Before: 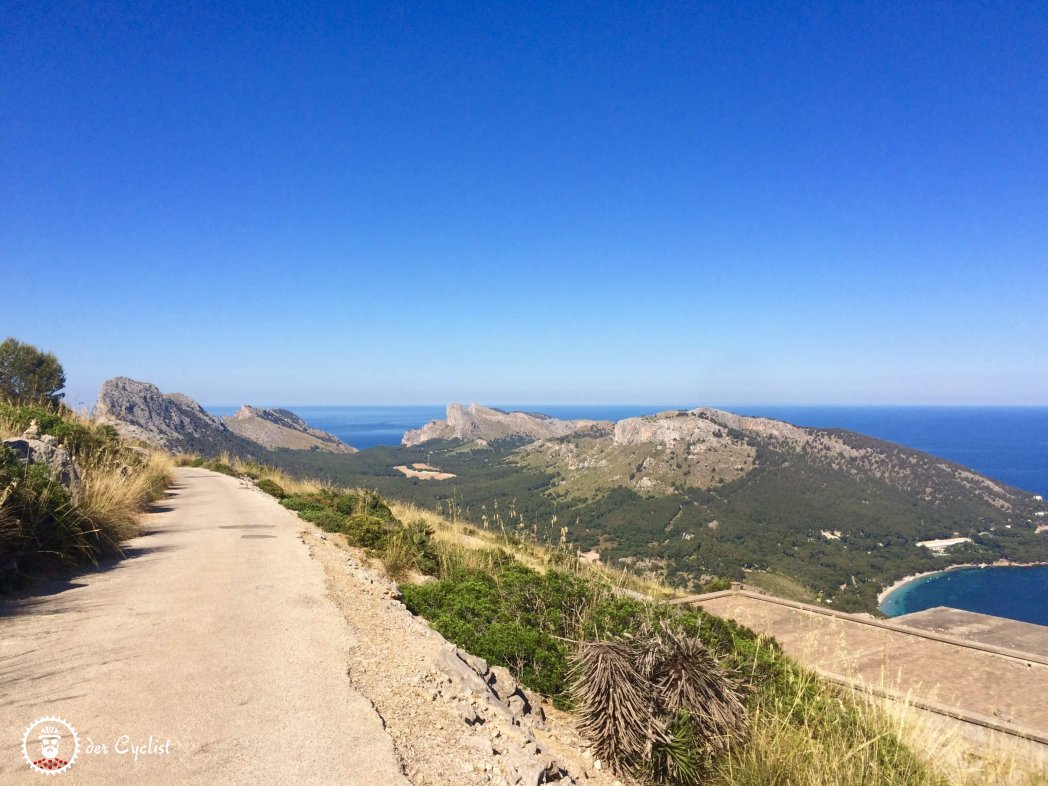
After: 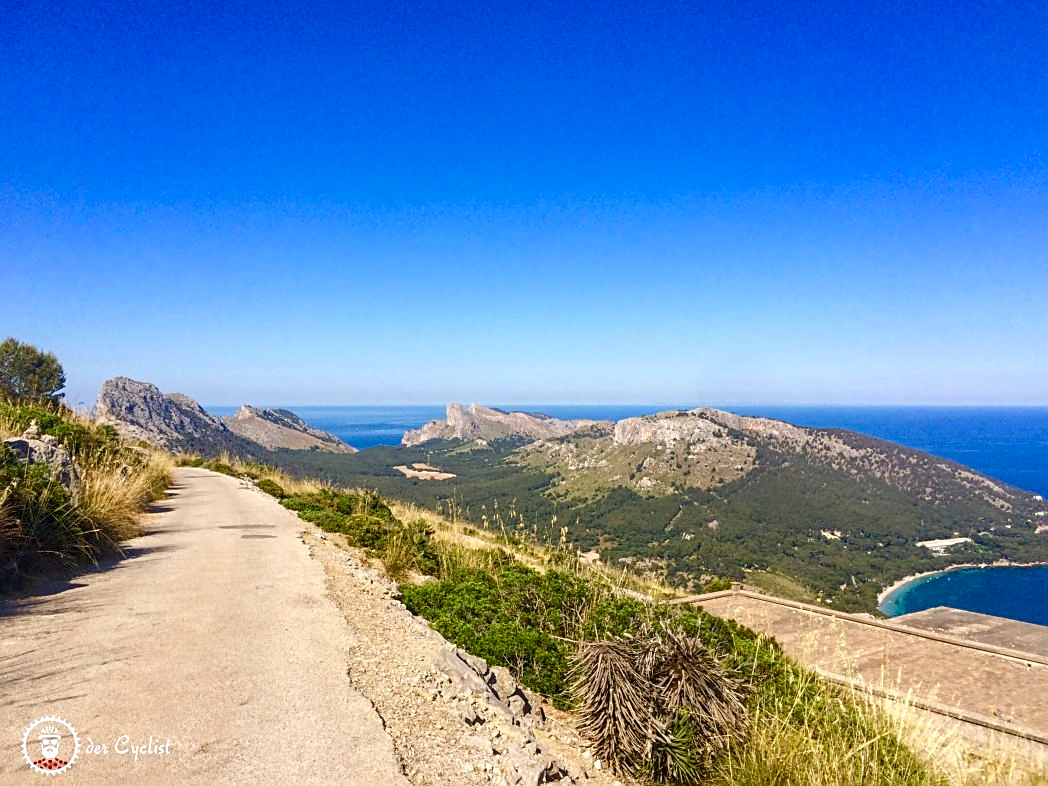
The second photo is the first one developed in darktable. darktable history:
local contrast: detail 130%
sharpen: on, module defaults
color balance rgb: perceptual saturation grading › global saturation 35%, perceptual saturation grading › highlights -30%, perceptual saturation grading › shadows 35%, perceptual brilliance grading › global brilliance 3%, perceptual brilliance grading › highlights -3%, perceptual brilliance grading › shadows 3%
